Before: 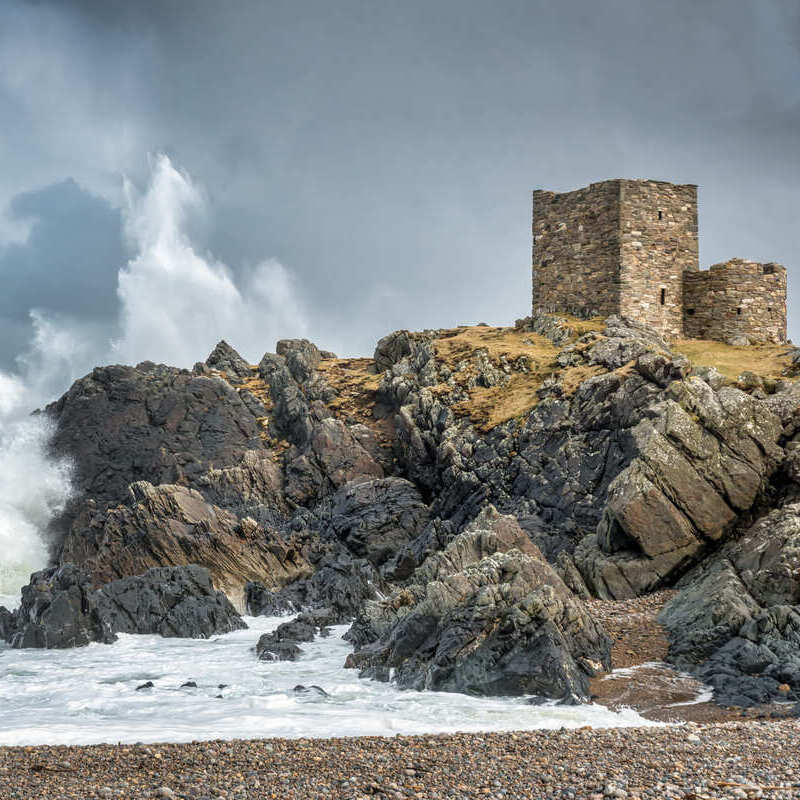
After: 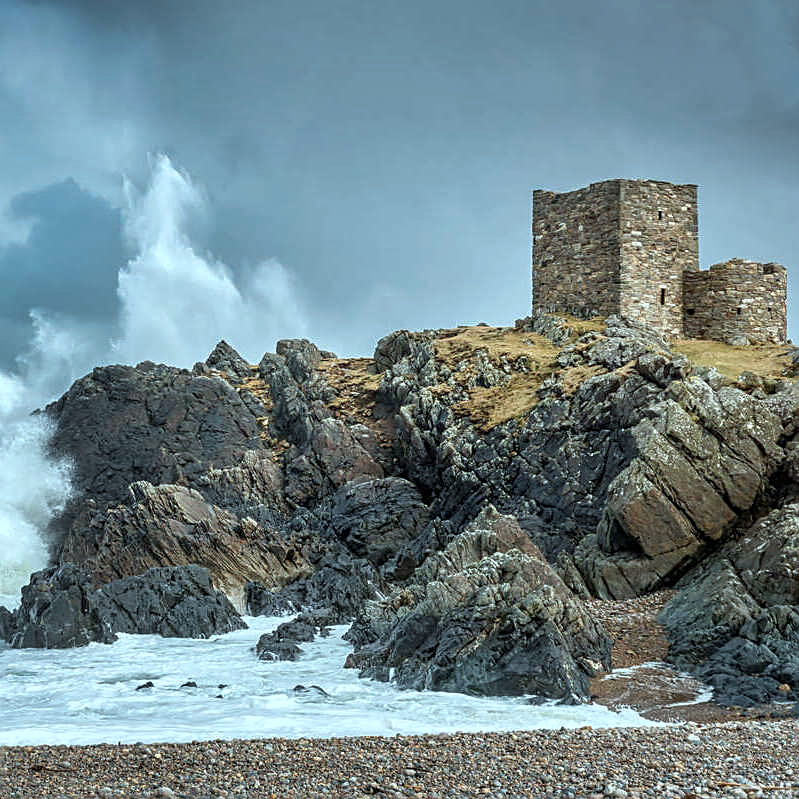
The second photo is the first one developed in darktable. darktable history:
sharpen: on, module defaults
shadows and highlights: shadows -87.67, highlights -36.51, soften with gaussian
crop and rotate: left 0.108%, bottom 0.005%
color correction: highlights a* -10.17, highlights b* -10.33
exposure: black level correction 0, compensate exposure bias true, compensate highlight preservation false
